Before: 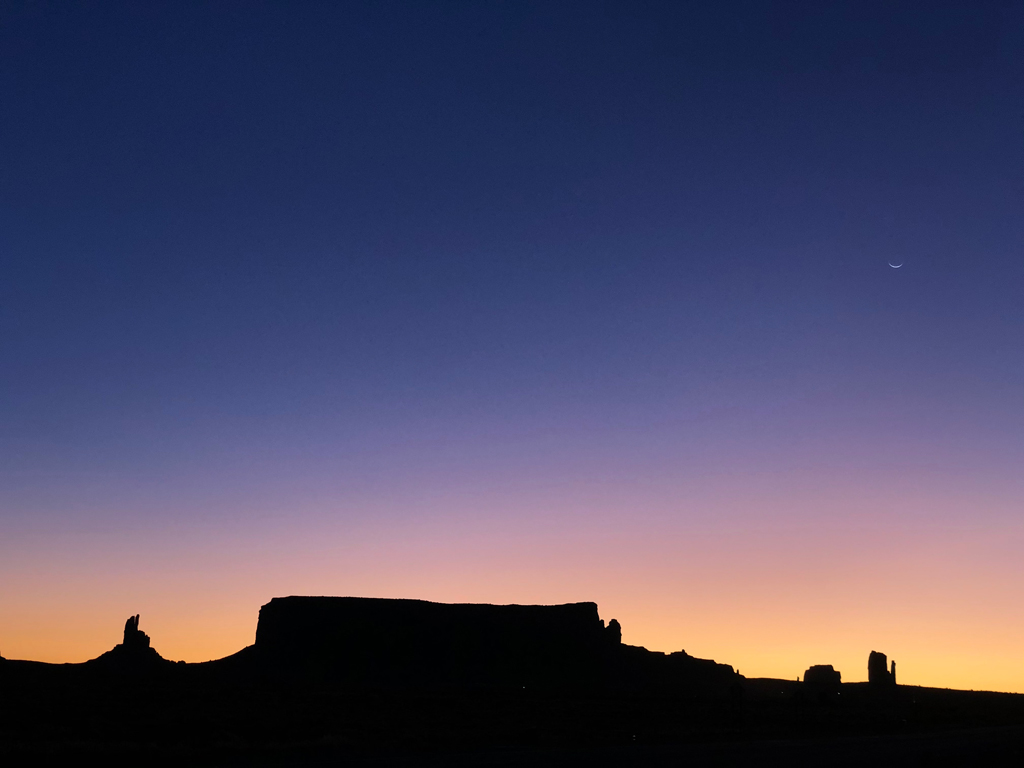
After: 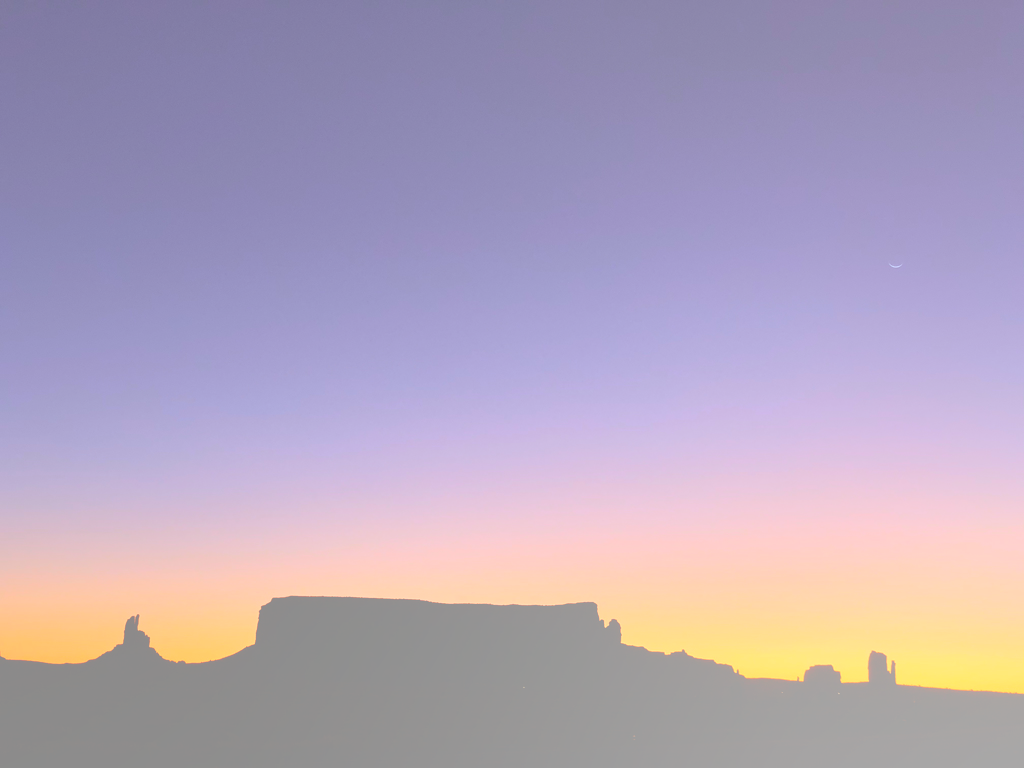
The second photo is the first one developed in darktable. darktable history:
bloom: size 85%, threshold 5%, strength 85%
rgb levels: mode RGB, independent channels, levels [[0, 0.5, 1], [0, 0.521, 1], [0, 0.536, 1]]
color correction: highlights a* -8, highlights b* 3.1
